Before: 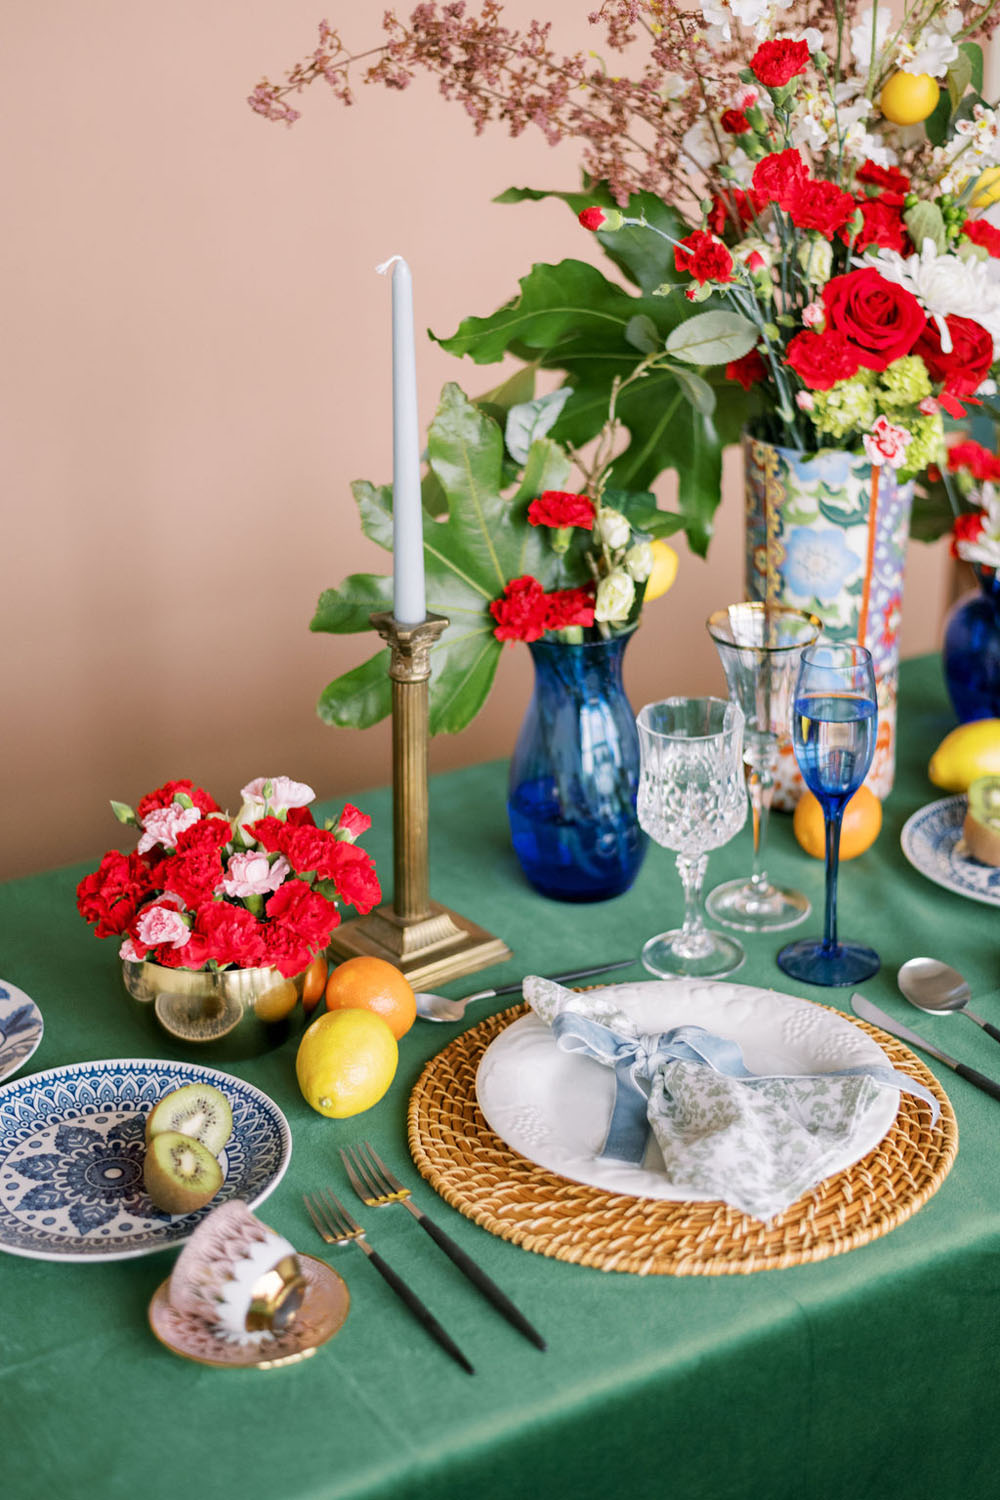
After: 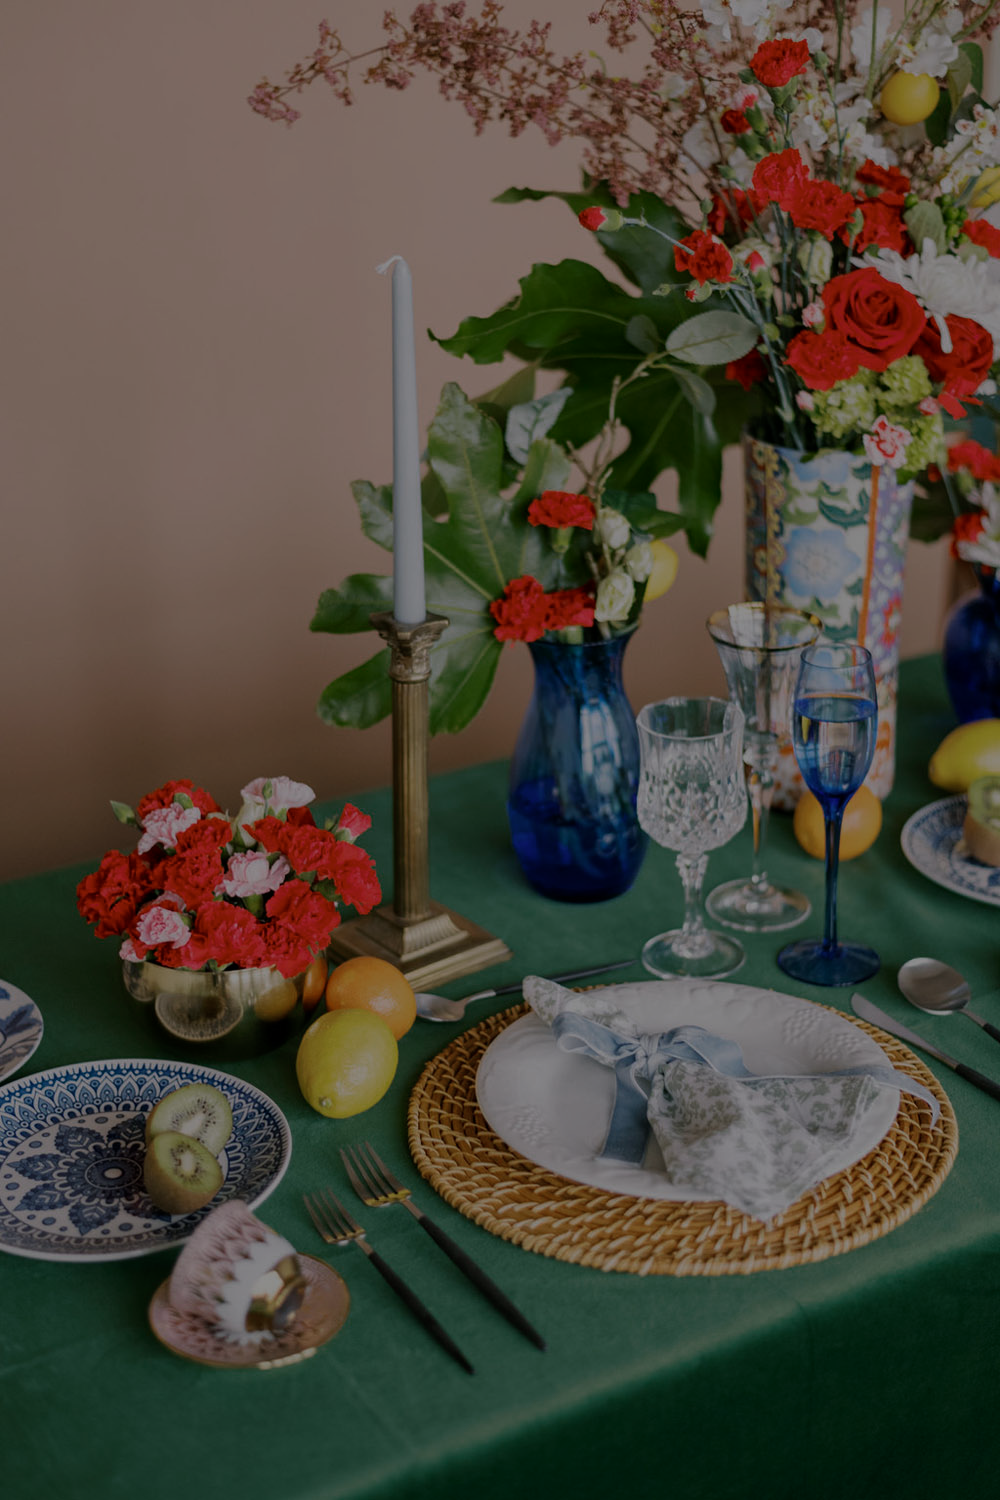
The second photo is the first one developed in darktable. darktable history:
exposure: exposure -2.421 EV, compensate highlight preservation false
color zones: curves: ch0 [(0, 0.558) (0.143, 0.548) (0.286, 0.447) (0.429, 0.259) (0.571, 0.5) (0.714, 0.5) (0.857, 0.593) (1, 0.558)]; ch1 [(0, 0.543) (0.01, 0.544) (0.12, 0.492) (0.248, 0.458) (0.5, 0.534) (0.748, 0.5) (0.99, 0.469) (1, 0.543)]; ch2 [(0, 0.507) (0.143, 0.522) (0.286, 0.505) (0.429, 0.5) (0.571, 0.5) (0.714, 0.5) (0.857, 0.5) (1, 0.507)]
base curve: curves: ch0 [(0, 0) (0.088, 0.125) (0.176, 0.251) (0.354, 0.501) (0.613, 0.749) (1, 0.877)]
